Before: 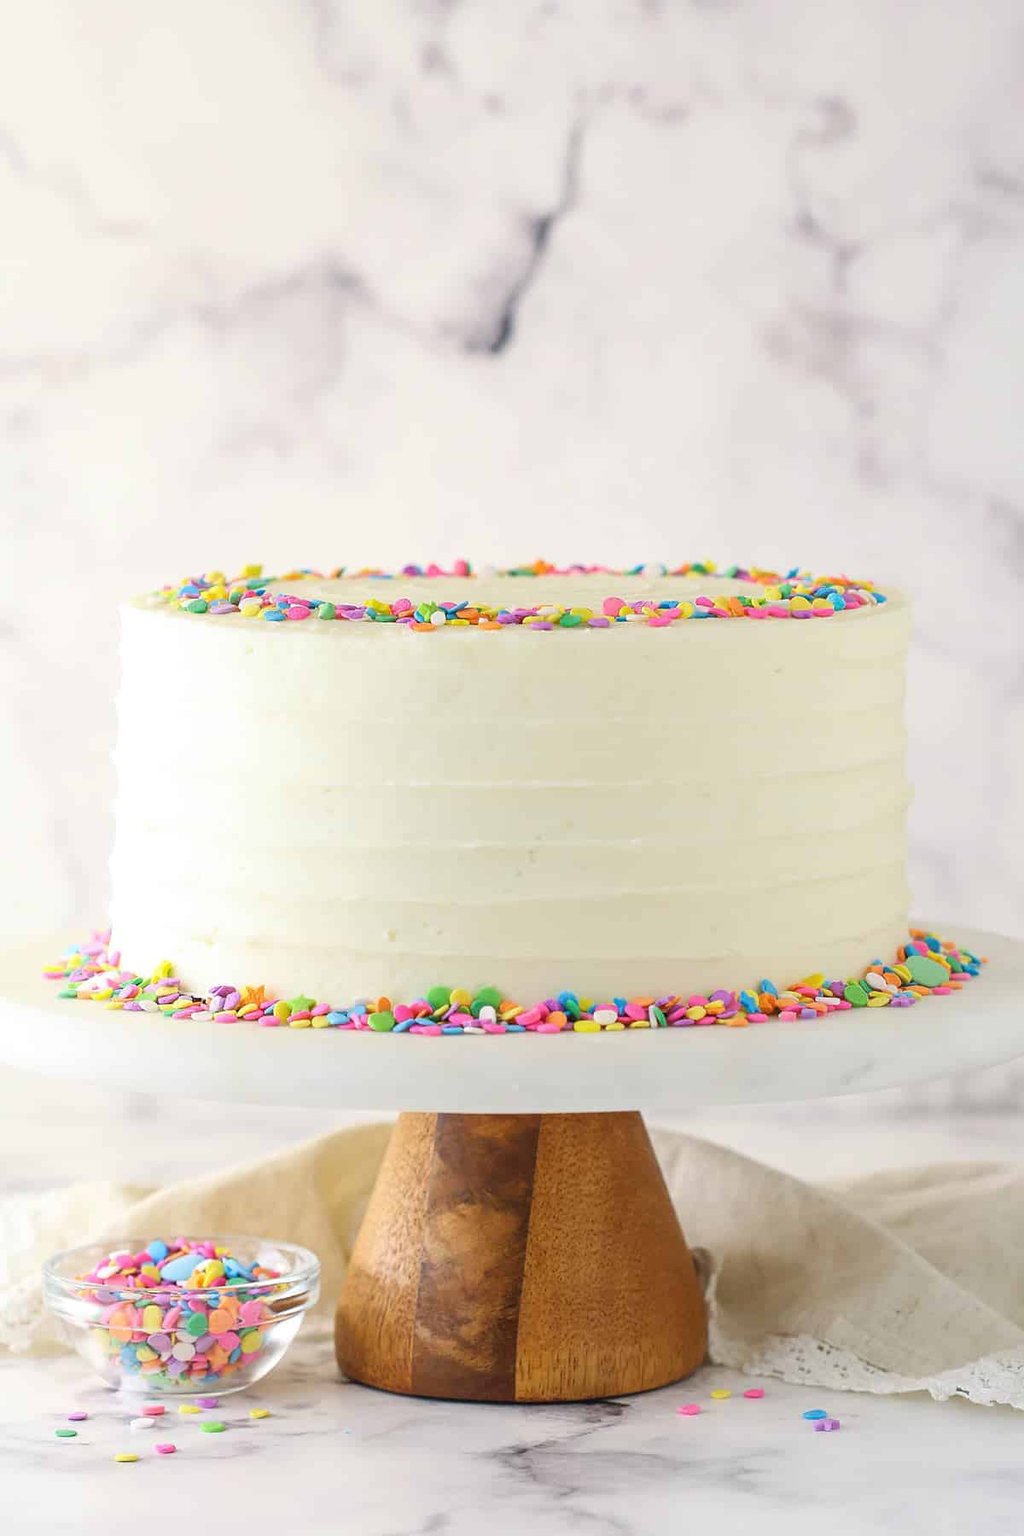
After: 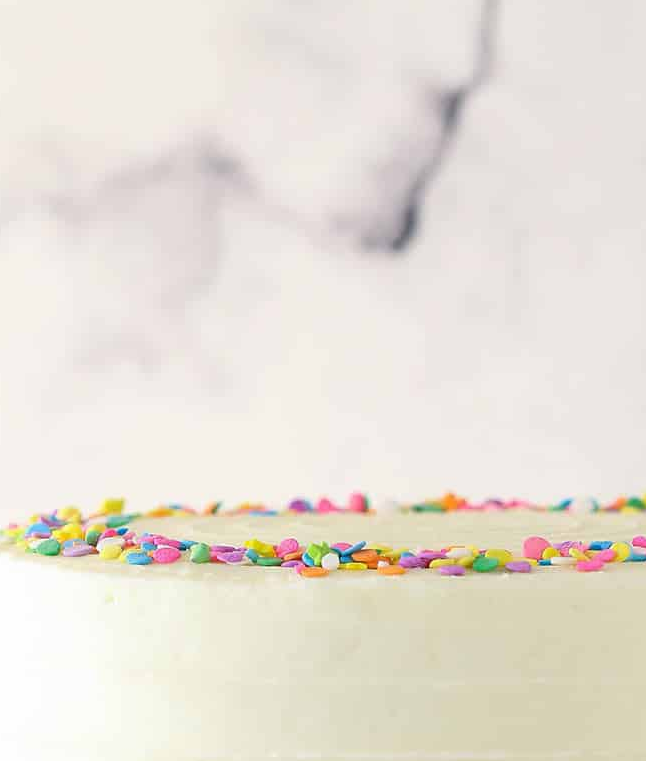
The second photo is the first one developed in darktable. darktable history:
exposure: exposure -0.01 EV, compensate highlight preservation false
crop: left 15.306%, top 9.065%, right 30.789%, bottom 48.638%
